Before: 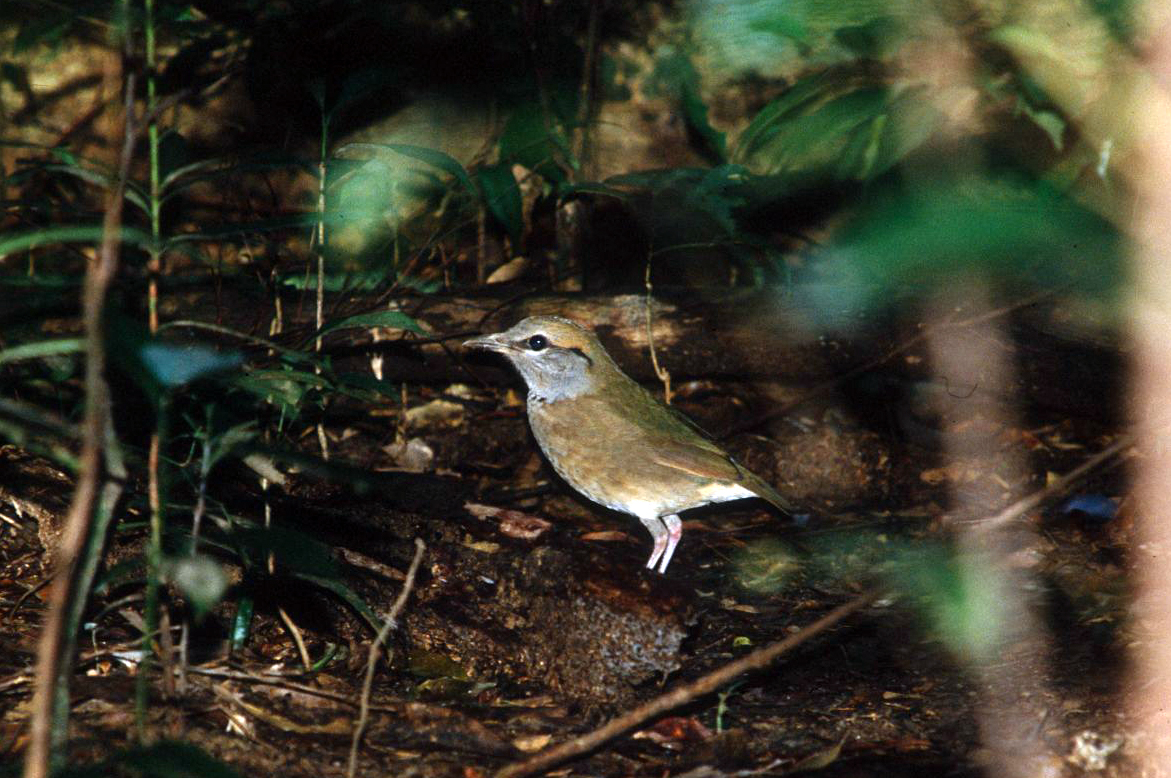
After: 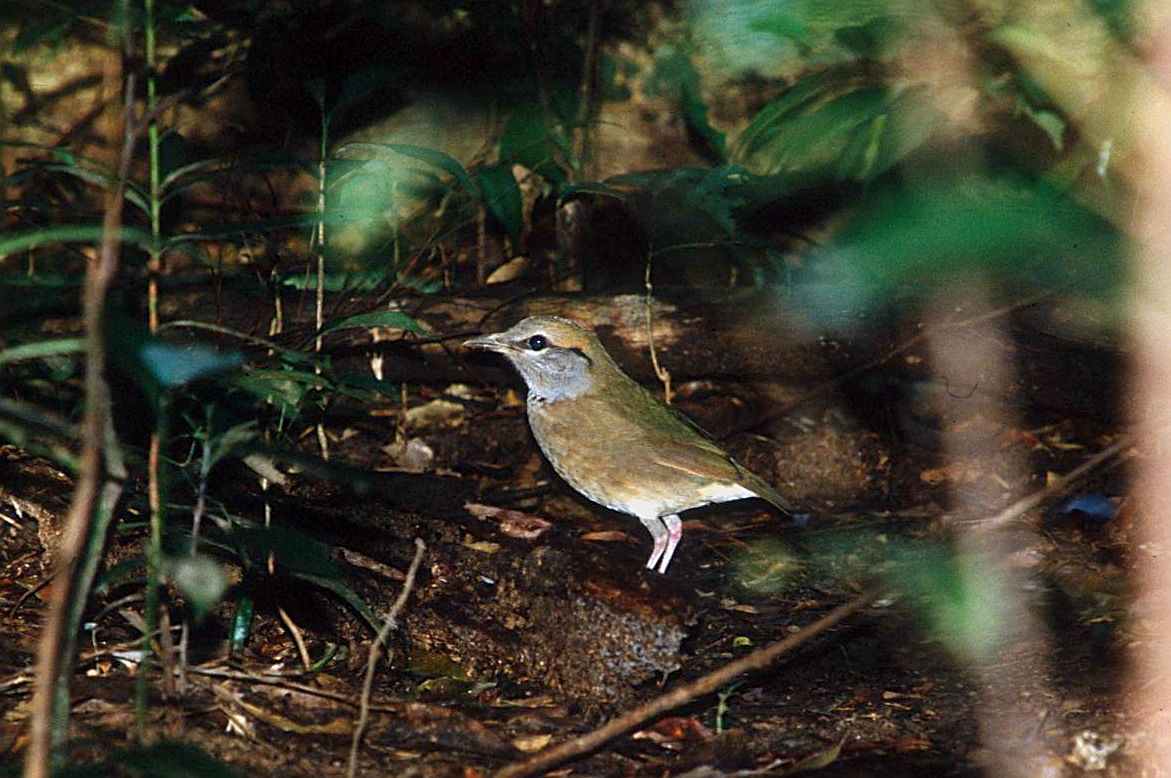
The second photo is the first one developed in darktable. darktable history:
sharpen: on, module defaults
color balance rgb: contrast -10%
